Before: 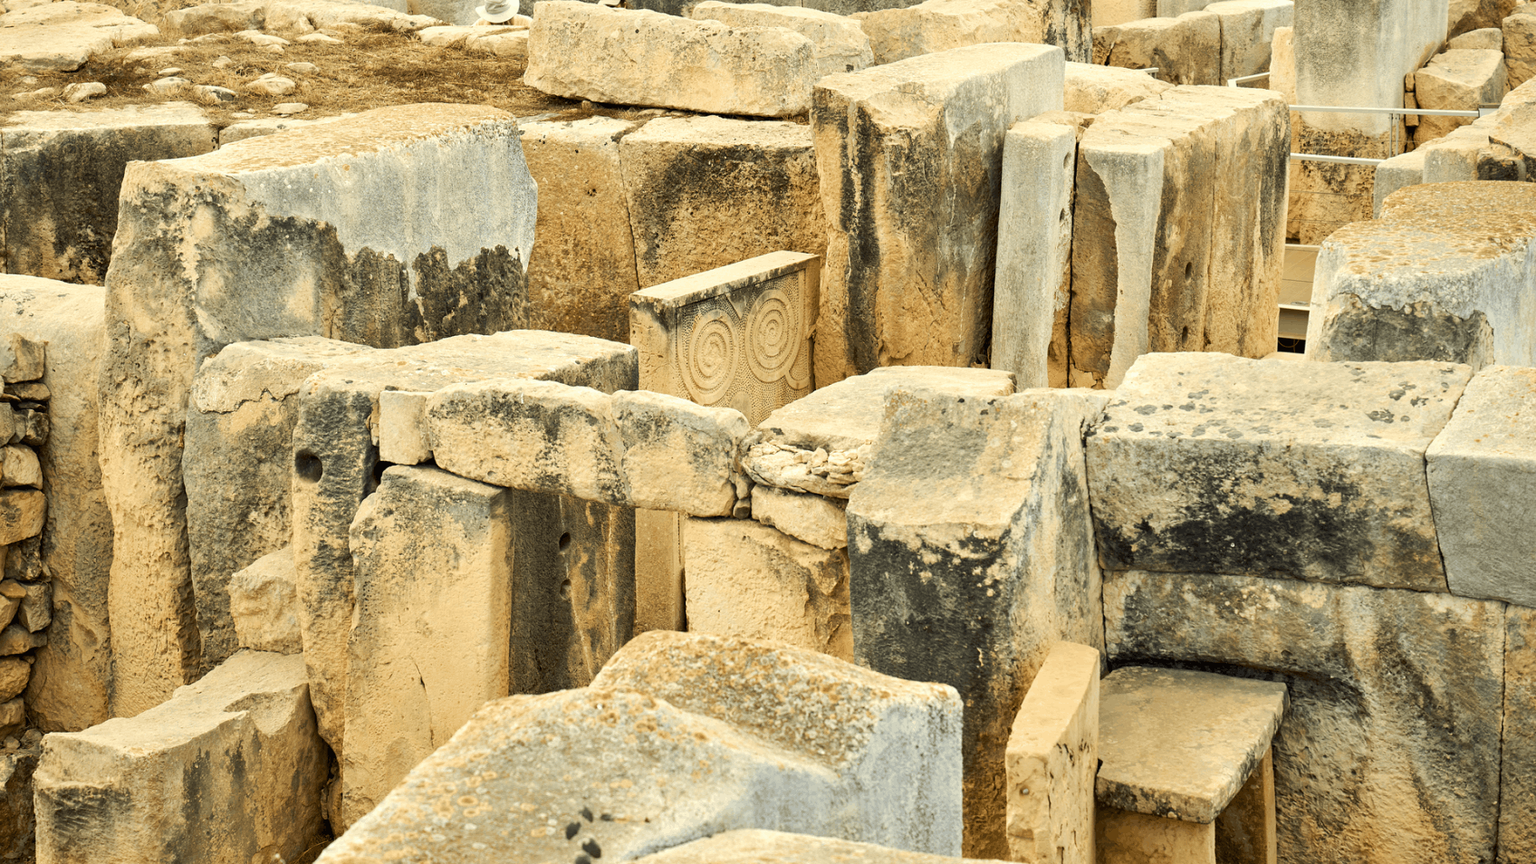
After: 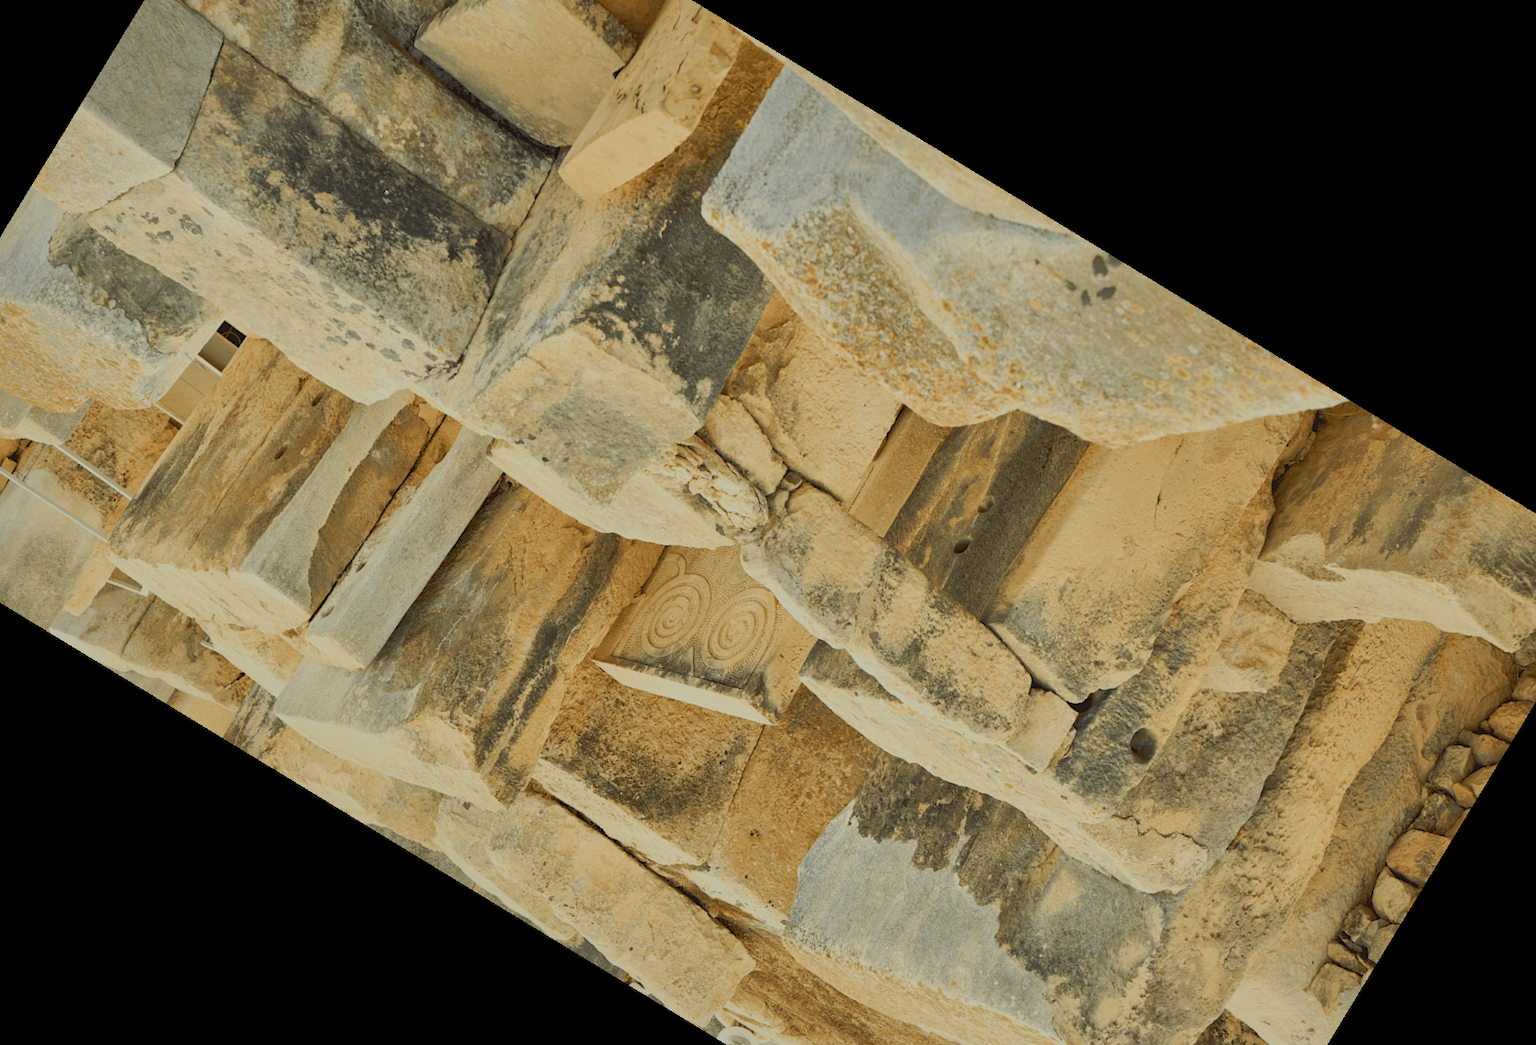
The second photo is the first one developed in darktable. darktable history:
crop and rotate: angle 148.68°, left 9.111%, top 15.603%, right 4.588%, bottom 17.041%
color balance rgb: contrast -30%
shadows and highlights: on, module defaults
